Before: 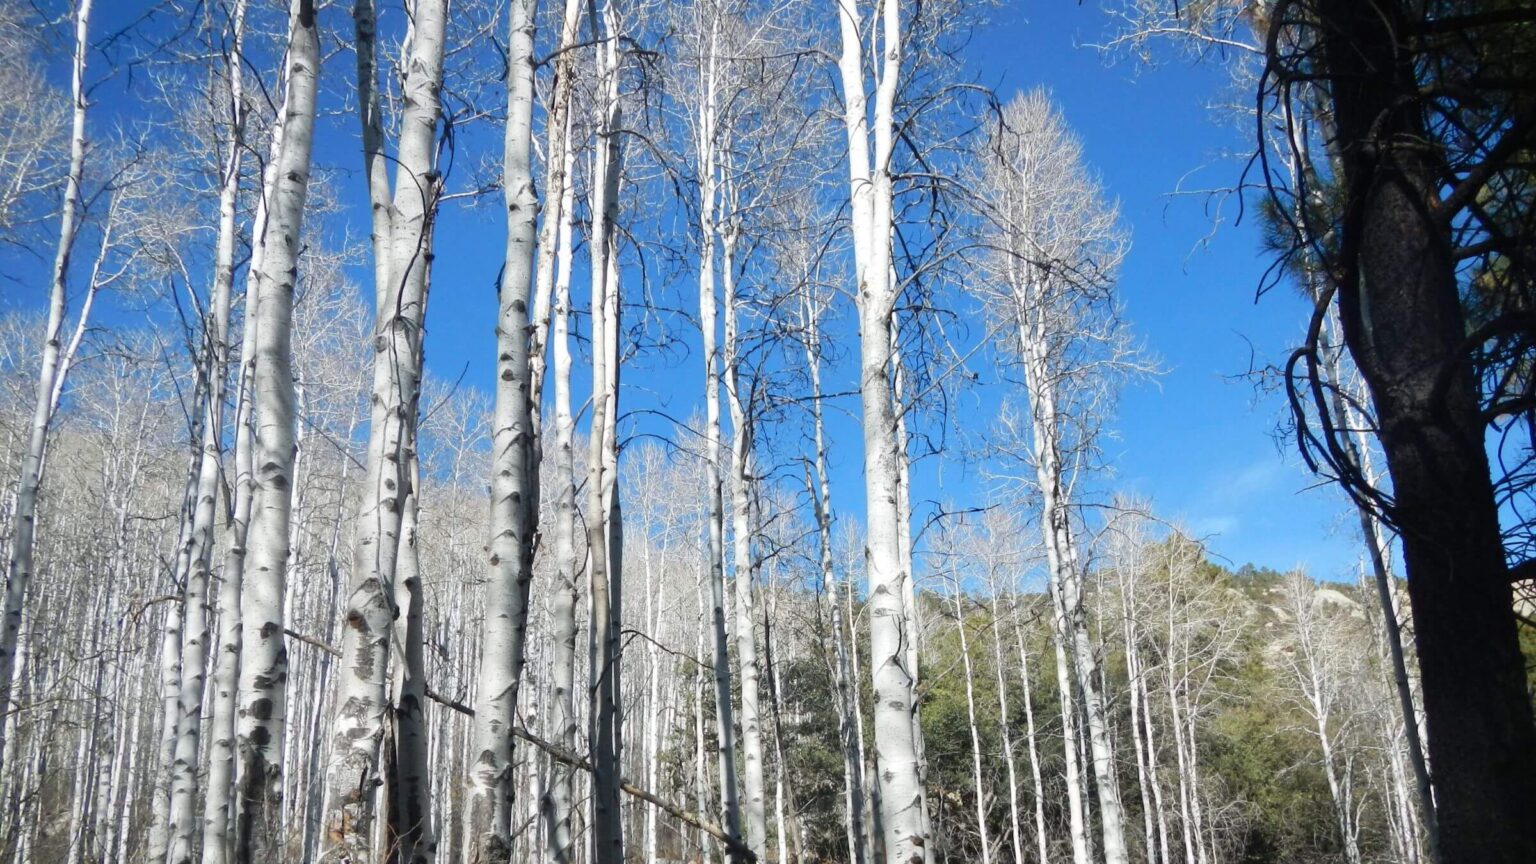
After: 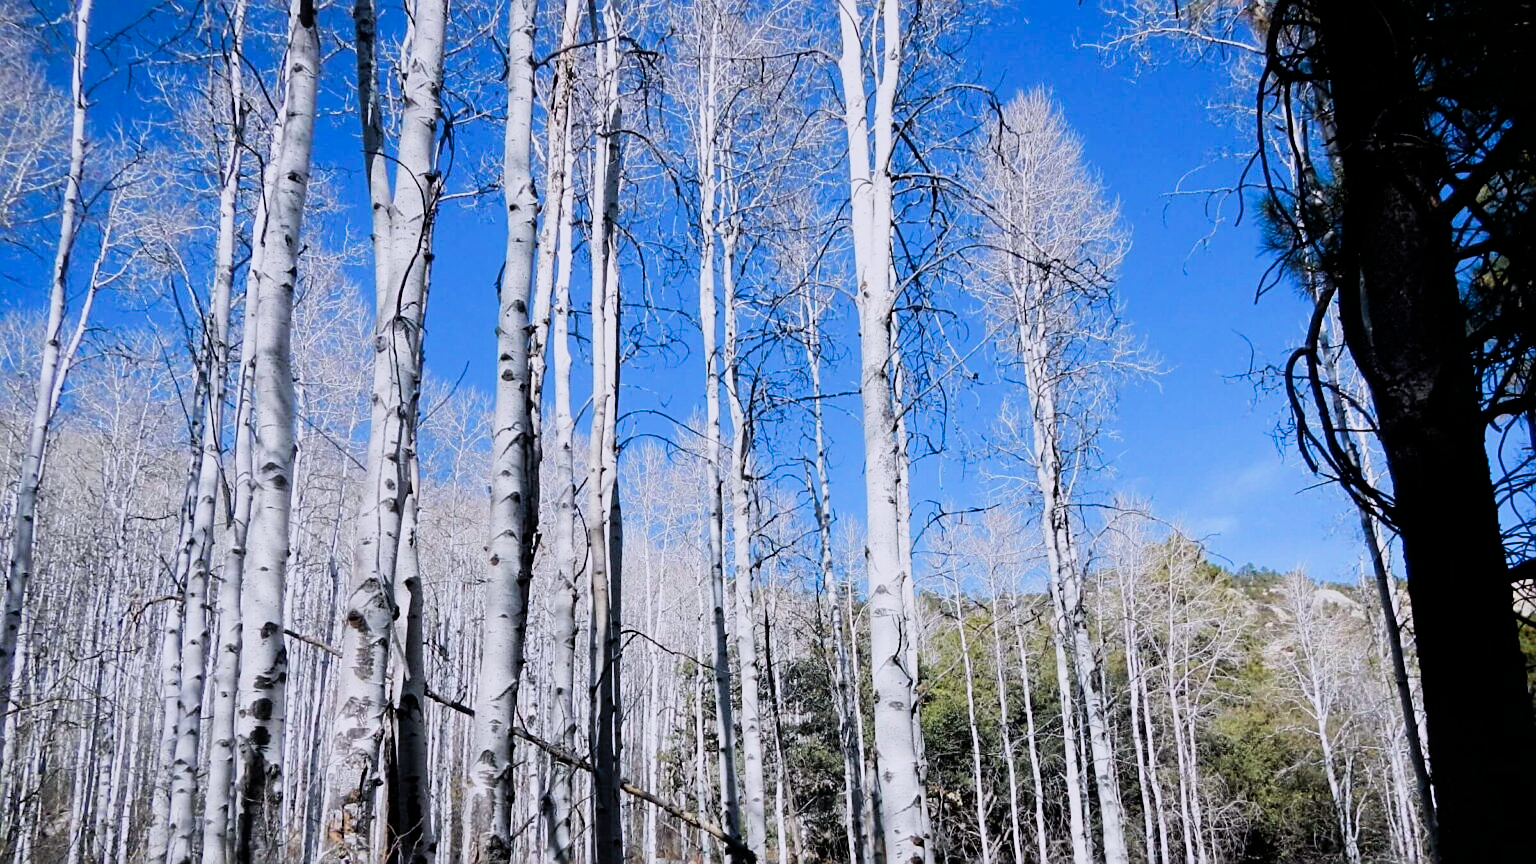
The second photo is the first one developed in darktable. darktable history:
color balance rgb: global vibrance 42.74%
white balance: red 1.004, blue 1.096
sharpen: on, module defaults
filmic rgb: black relative exposure -5 EV, hardness 2.88, contrast 1.3, highlights saturation mix -30%
